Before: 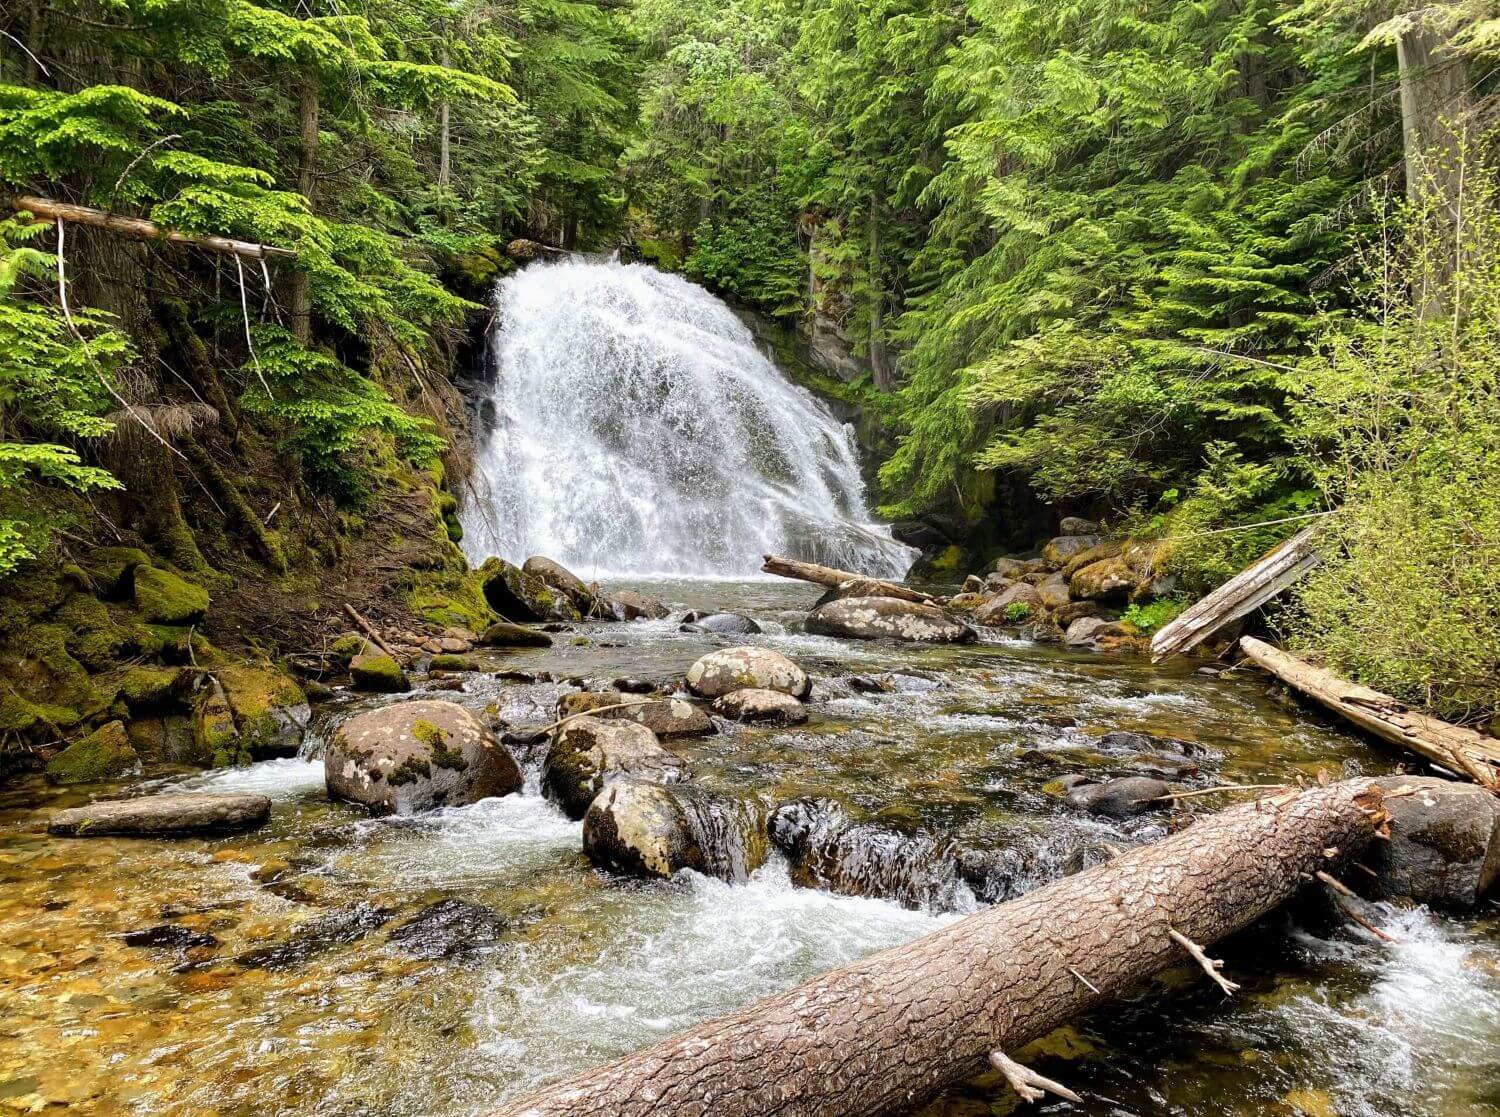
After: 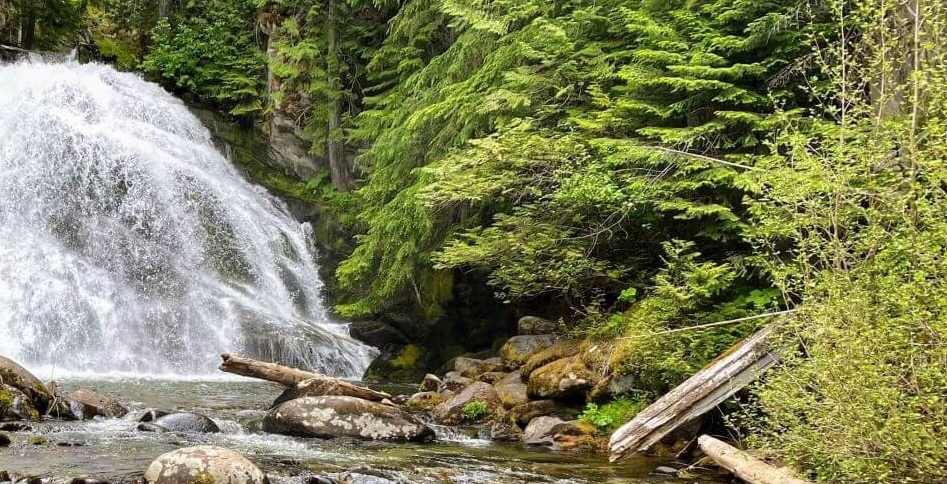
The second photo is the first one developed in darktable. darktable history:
crop: left 36.147%, top 18.019%, right 0.711%, bottom 38.575%
